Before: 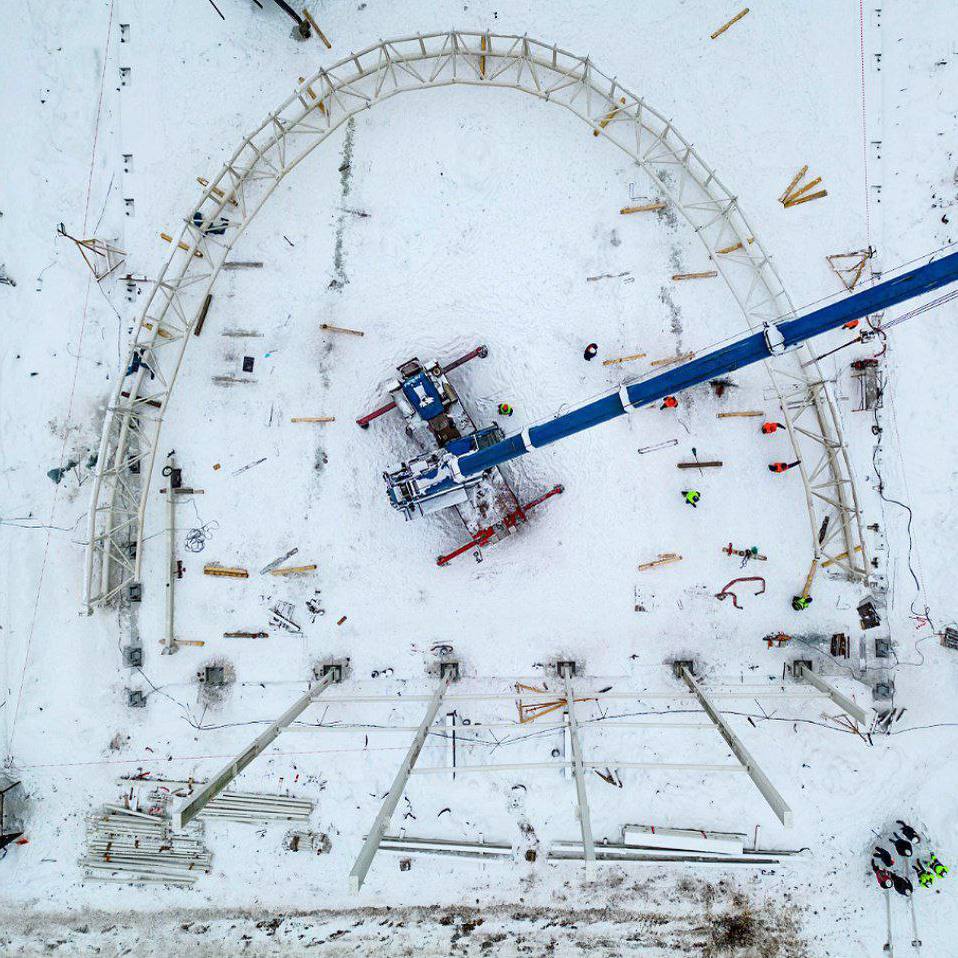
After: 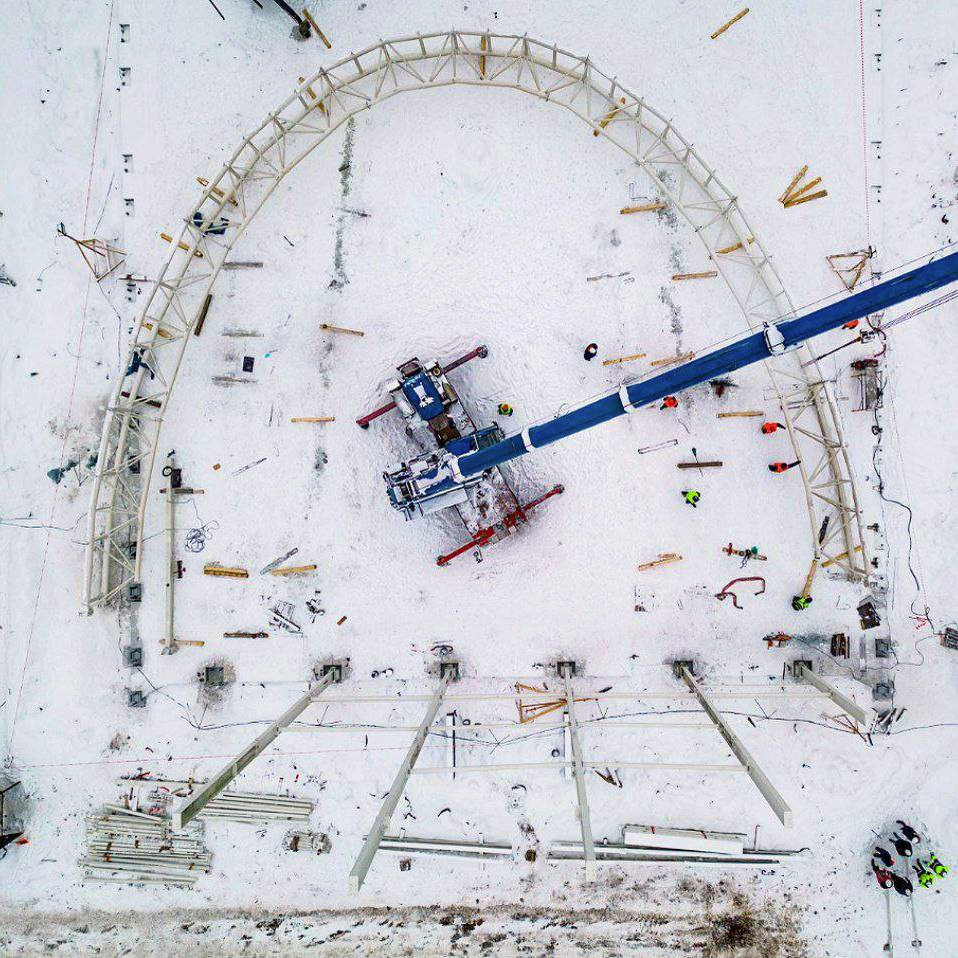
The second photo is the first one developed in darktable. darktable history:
velvia: on, module defaults
color correction: highlights a* 3.87, highlights b* 5.06
